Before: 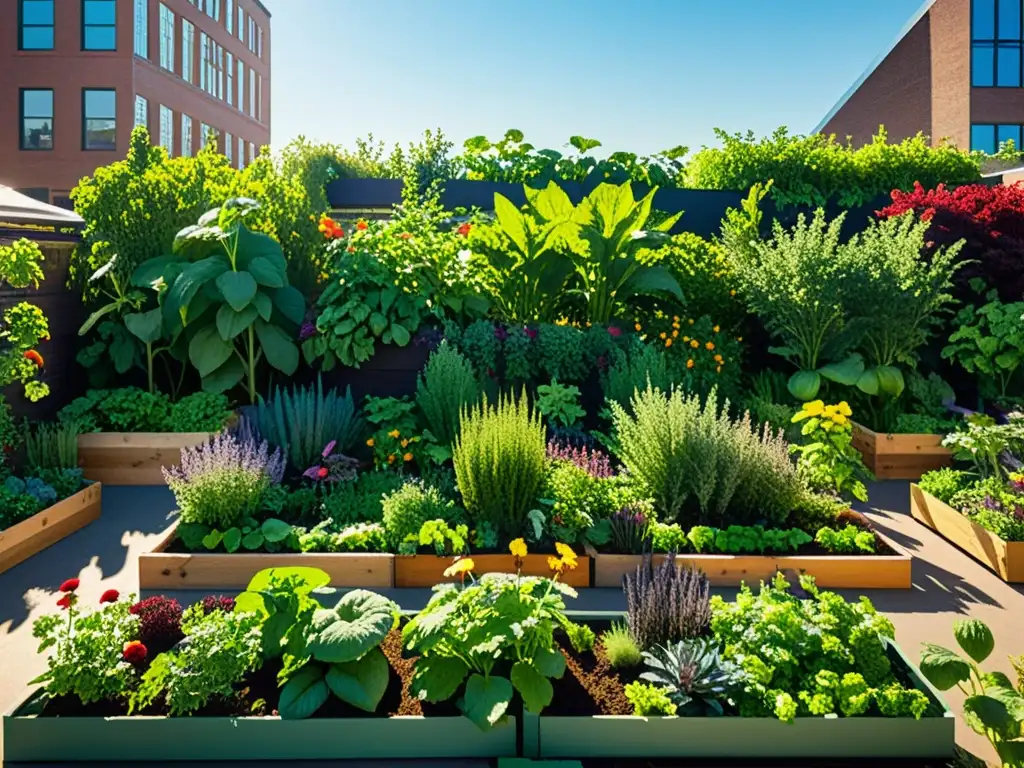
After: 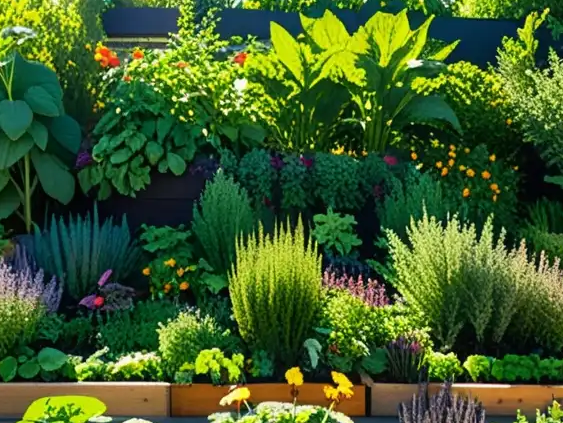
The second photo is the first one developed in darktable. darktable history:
crop and rotate: left 21.972%, top 22.359%, right 23.034%, bottom 22.474%
